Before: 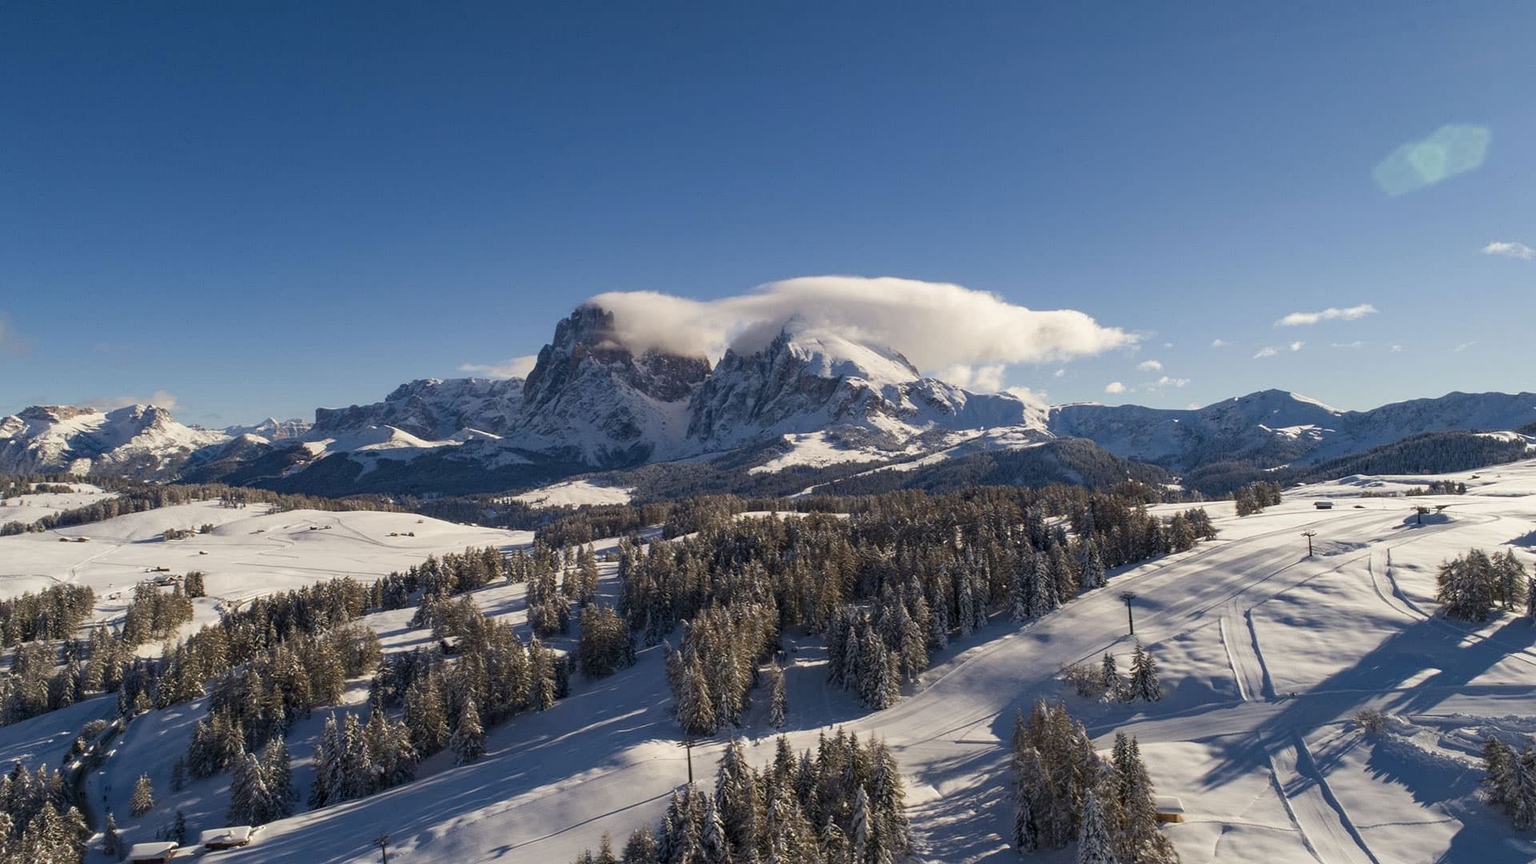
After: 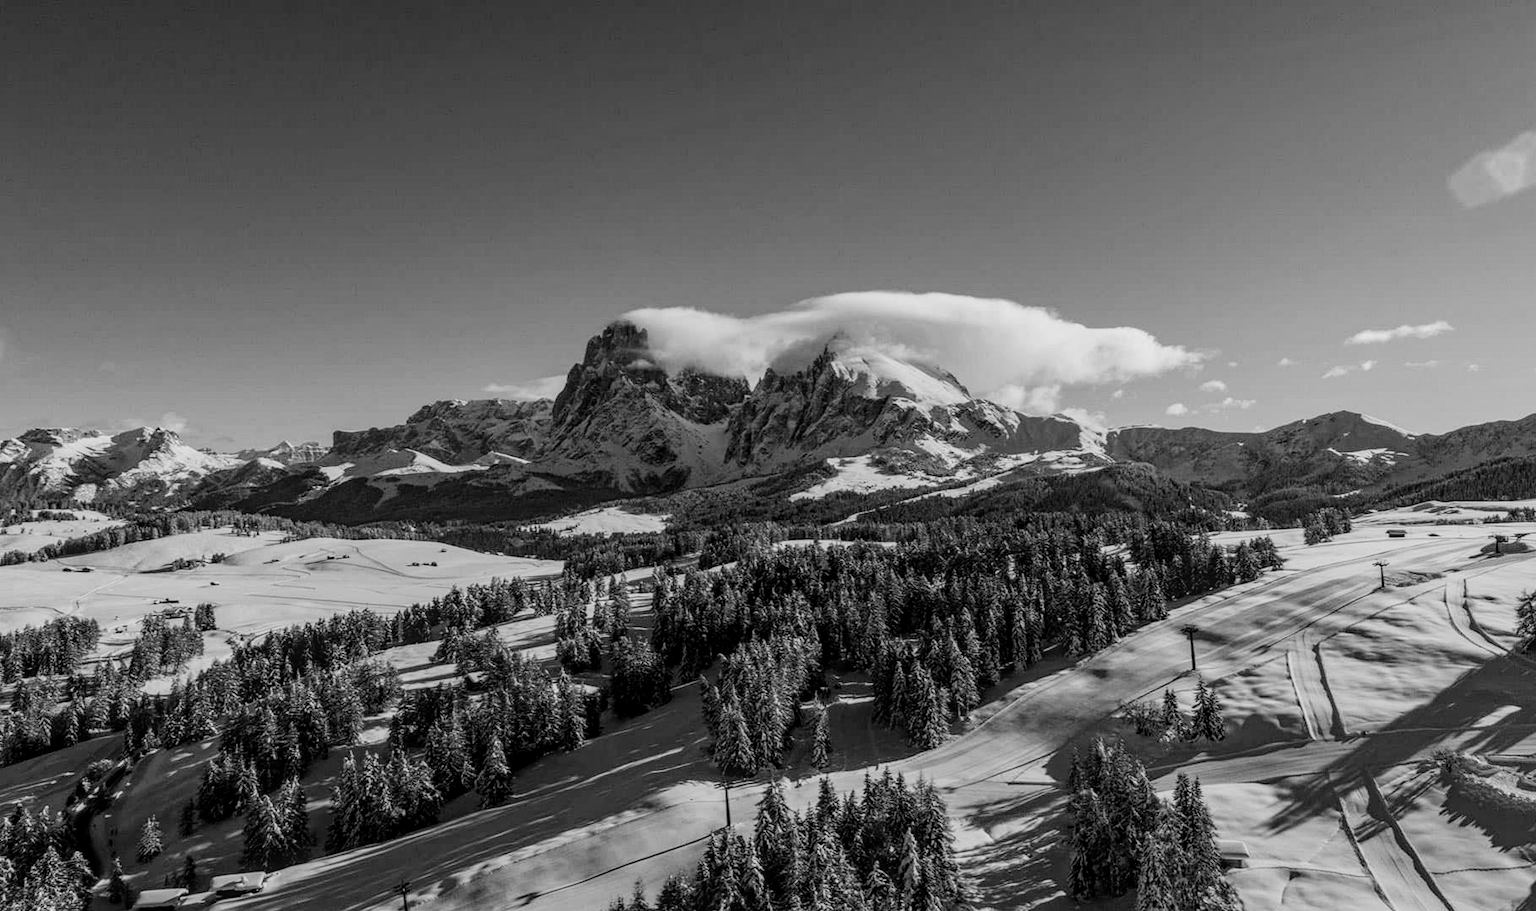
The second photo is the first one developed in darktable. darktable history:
color balance: lift [1.003, 0.993, 1.001, 1.007], gamma [1.018, 1.072, 0.959, 0.928], gain [0.974, 0.873, 1.031, 1.127]
local contrast: highlights 0%, shadows 0%, detail 133%
haze removal: compatibility mode true, adaptive false
crop and rotate: right 5.167%
filmic rgb: black relative exposure -5 EV, hardness 2.88, contrast 1.3, highlights saturation mix -30%
monochrome: on, module defaults
